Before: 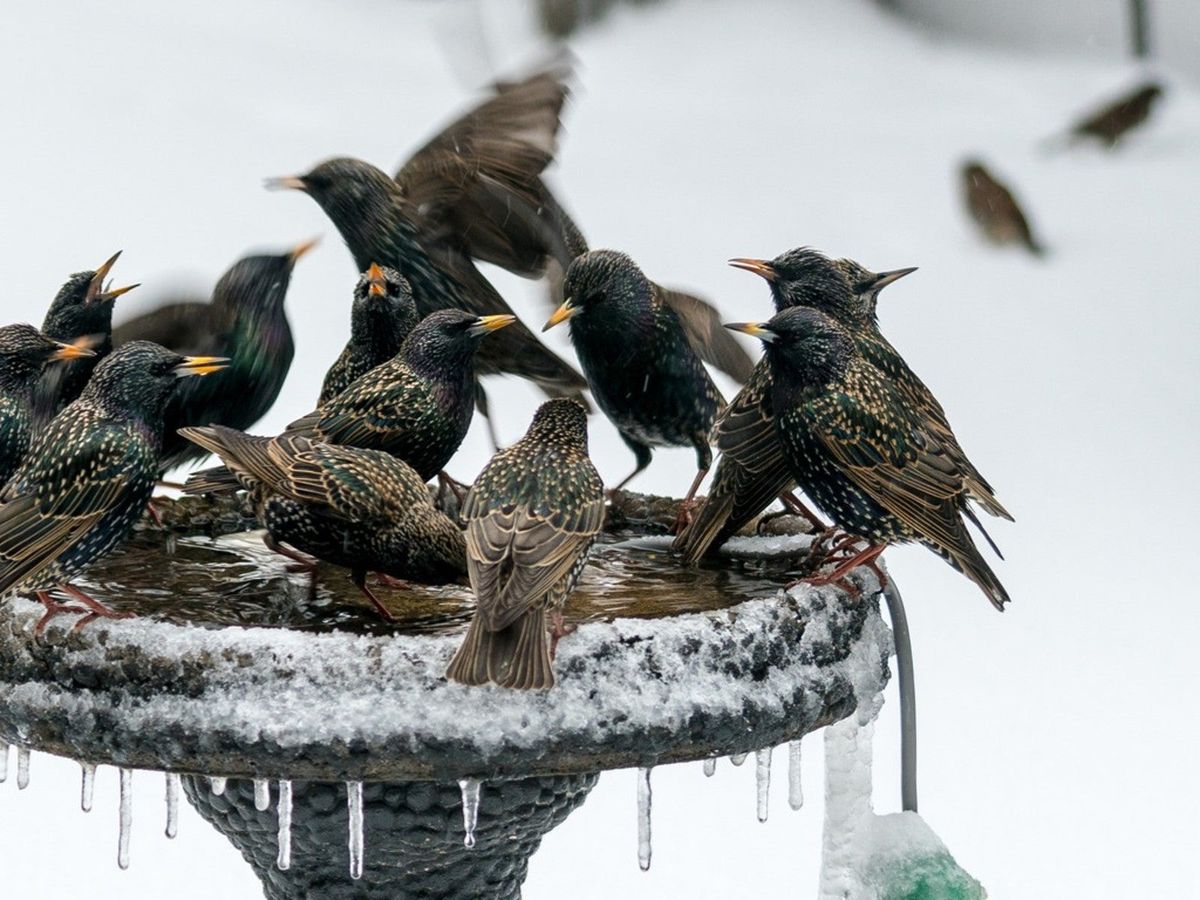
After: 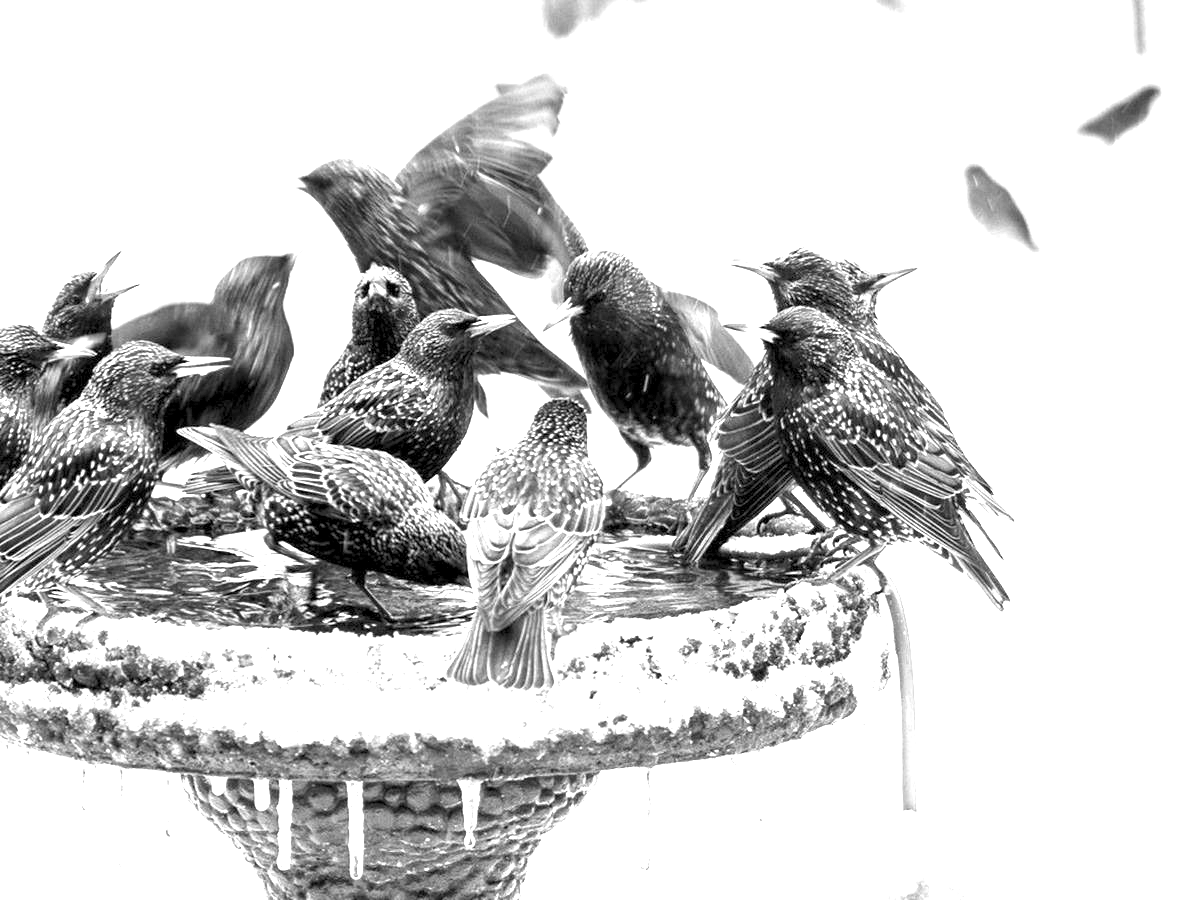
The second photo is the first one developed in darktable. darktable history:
monochrome: a 73.58, b 64.21
exposure: black level correction 0.001, exposure 2.607 EV, compensate exposure bias true, compensate highlight preservation false
